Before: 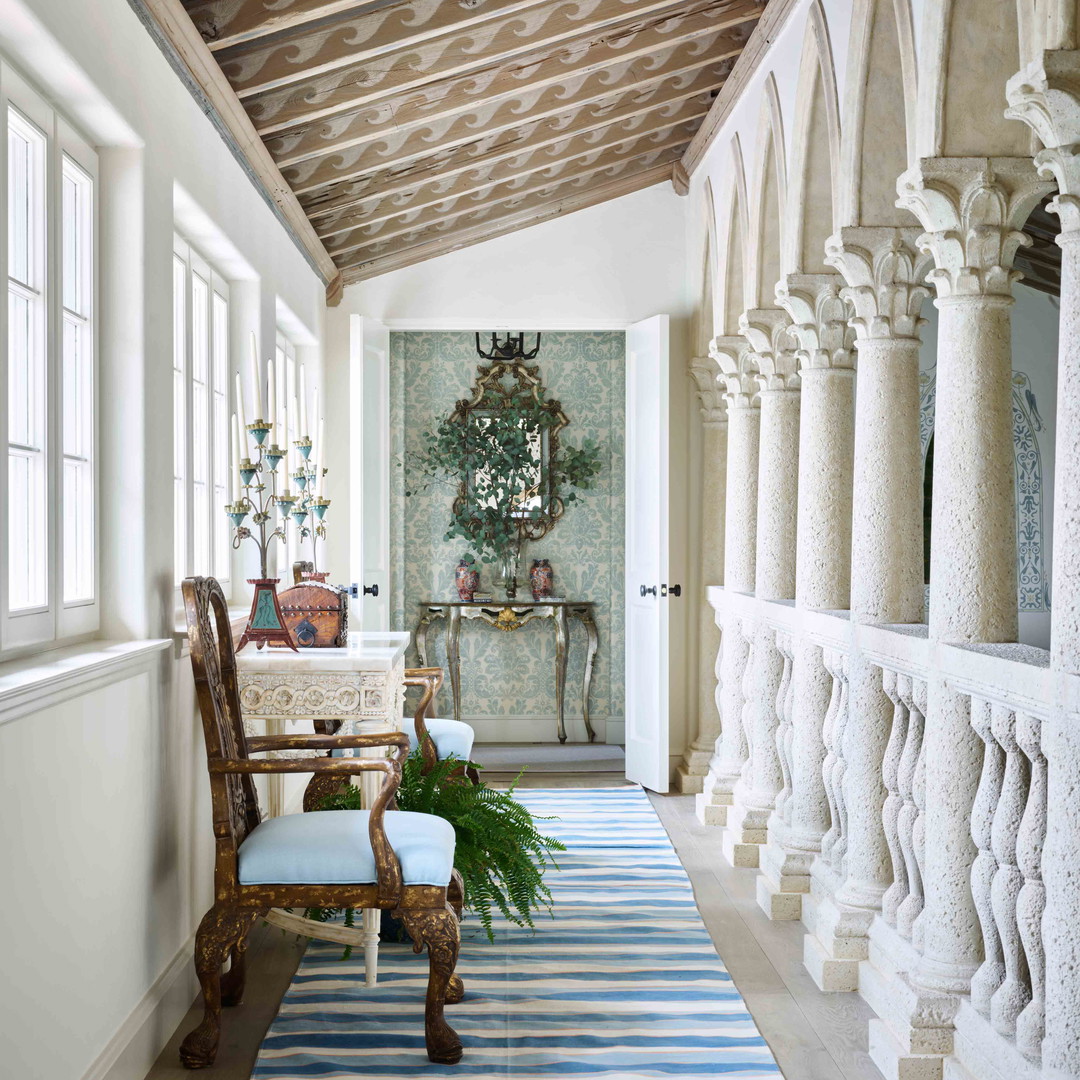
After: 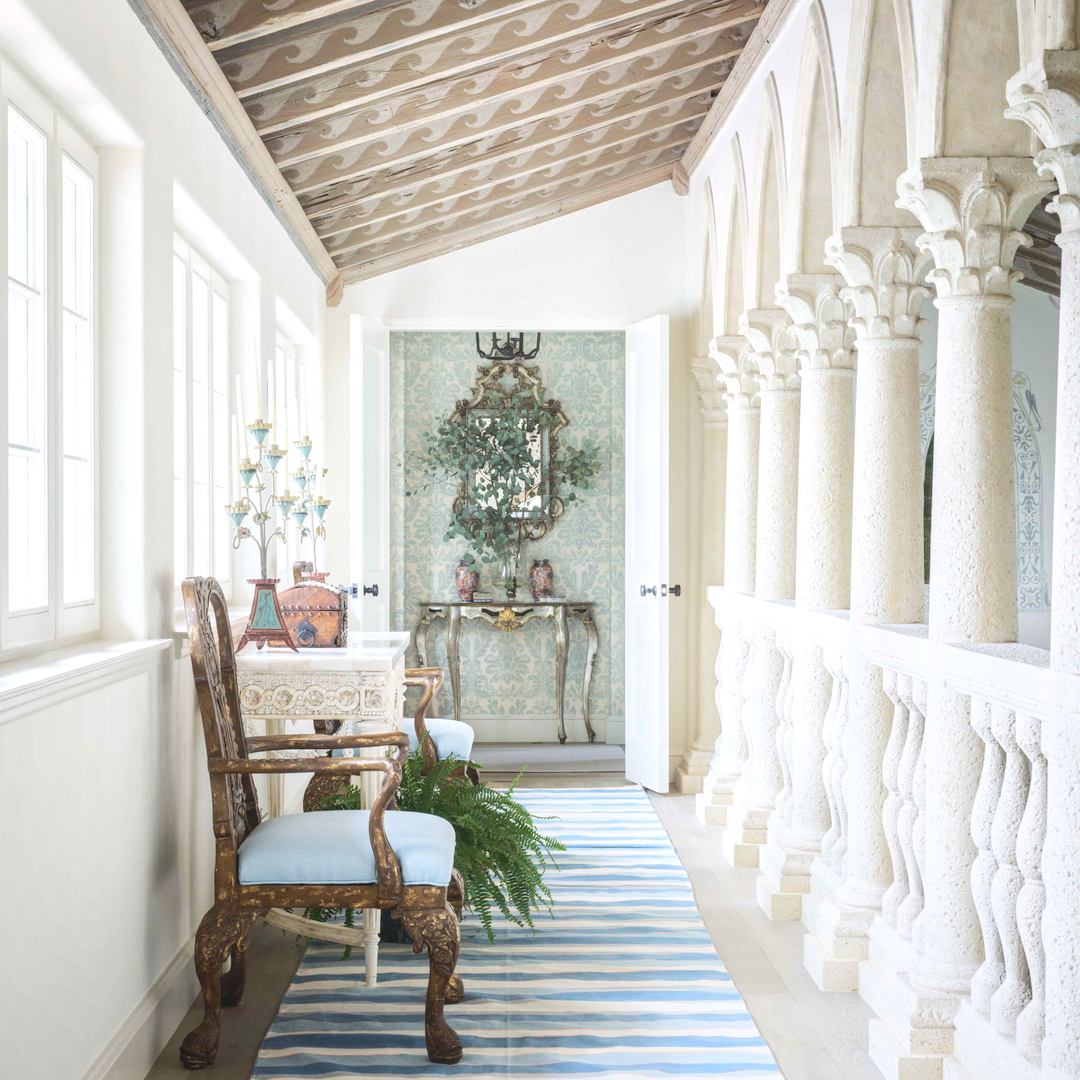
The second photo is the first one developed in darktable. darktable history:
tone curve: curves: ch0 [(0, 0) (0.003, 0.144) (0.011, 0.149) (0.025, 0.159) (0.044, 0.183) (0.069, 0.207) (0.1, 0.236) (0.136, 0.269) (0.177, 0.303) (0.224, 0.339) (0.277, 0.38) (0.335, 0.428) (0.399, 0.478) (0.468, 0.539) (0.543, 0.604) (0.623, 0.679) (0.709, 0.755) (0.801, 0.836) (0.898, 0.918) (1, 1)], preserve colors none
local contrast: on, module defaults
shadows and highlights: shadows -39.18, highlights 63.26, soften with gaussian
